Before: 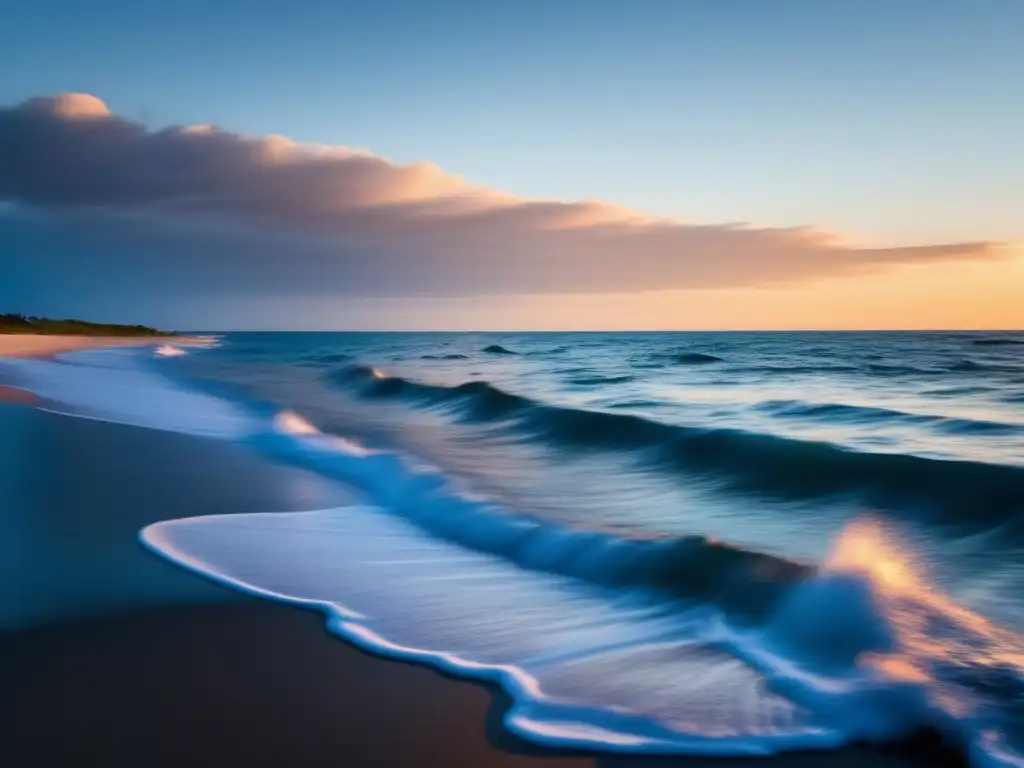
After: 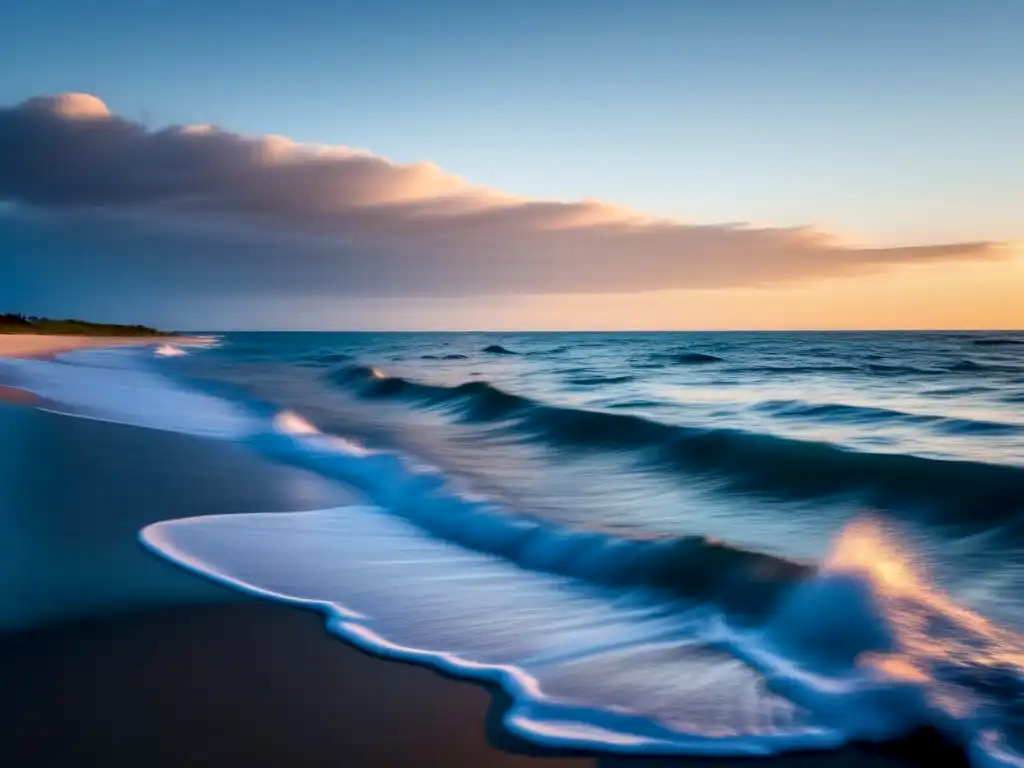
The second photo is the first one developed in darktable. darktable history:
exposure: black level correction 0.002, compensate exposure bias true, compensate highlight preservation false
local contrast: on, module defaults
